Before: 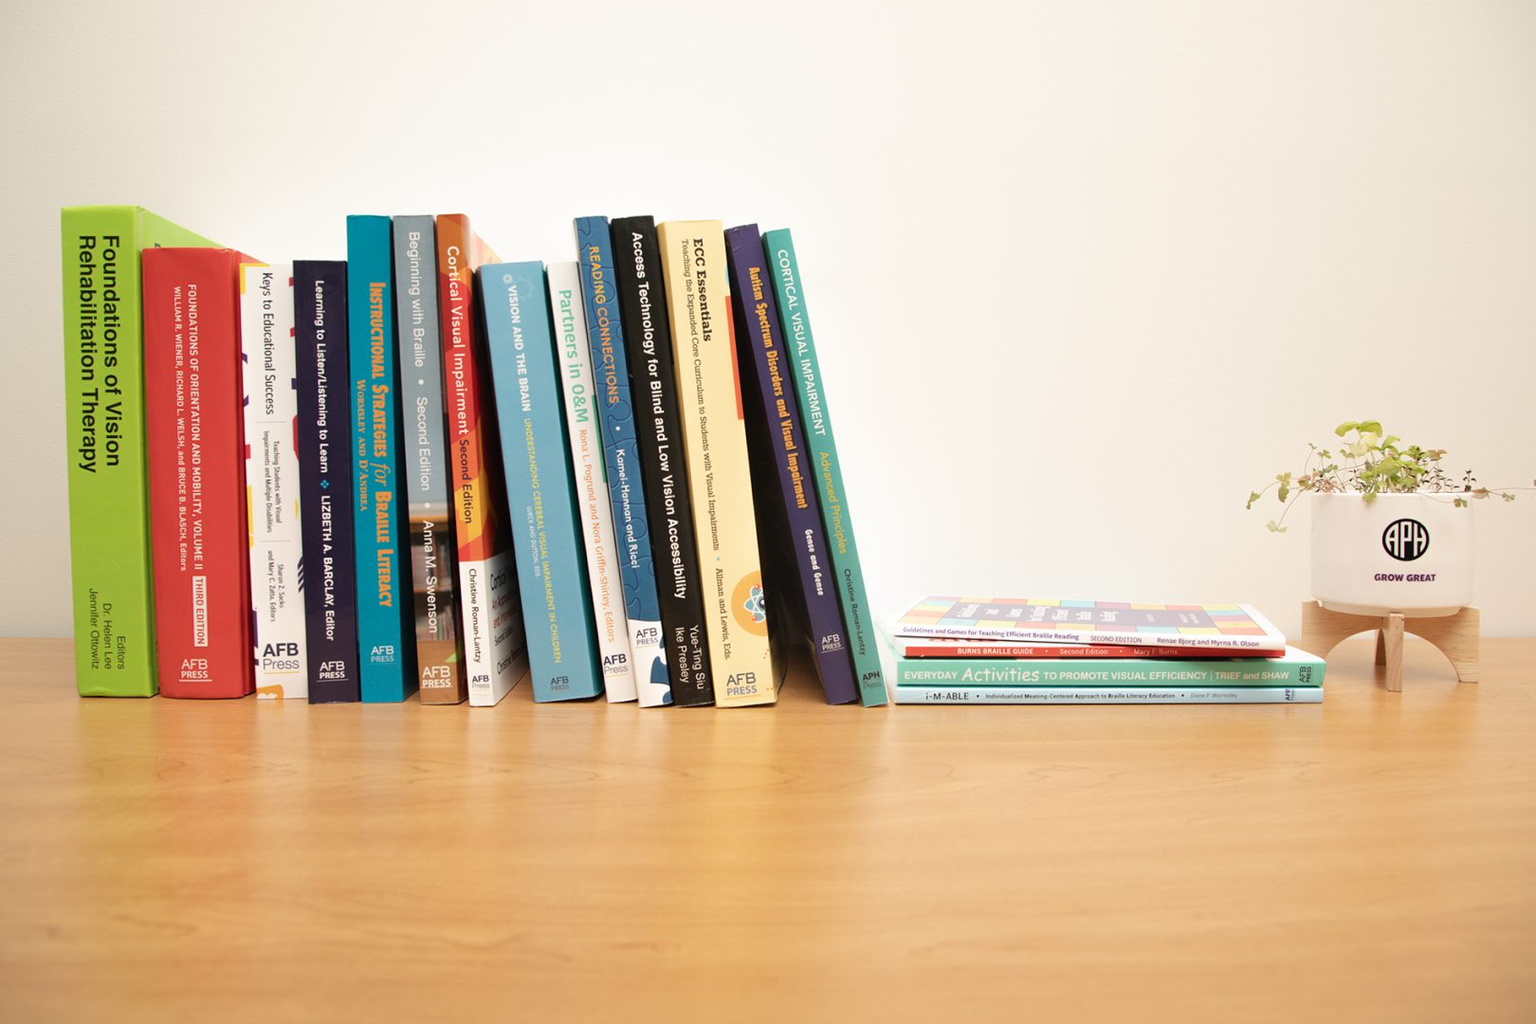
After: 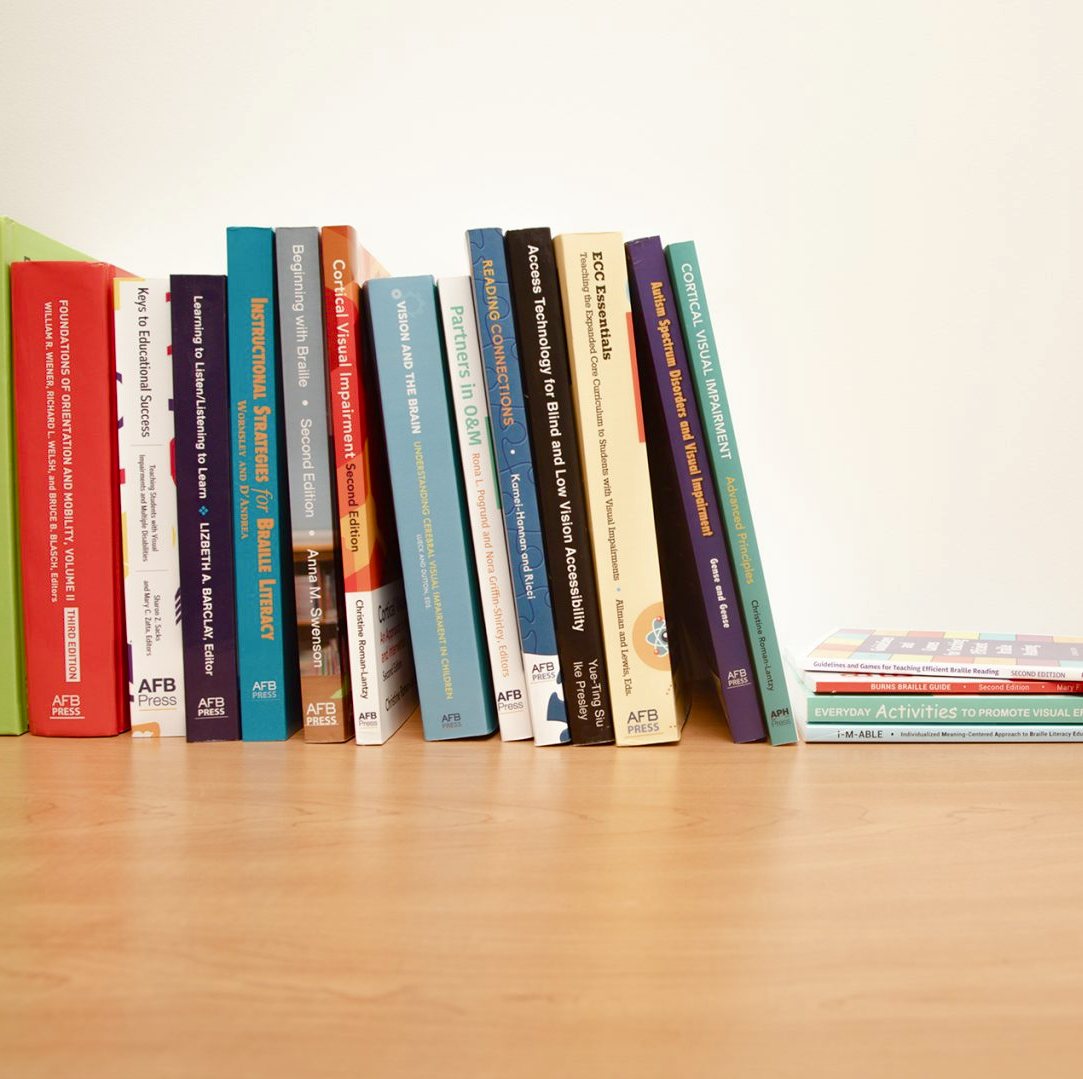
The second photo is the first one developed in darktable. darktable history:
color balance rgb: power › chroma 1.072%, power › hue 26.14°, perceptual saturation grading › global saturation 20%, perceptual saturation grading › highlights -49.902%, perceptual saturation grading › shadows 24.158%, perceptual brilliance grading › global brilliance 2.486%, perceptual brilliance grading › highlights -3.568%, global vibrance 9.924%
tone equalizer: -8 EV 0.085 EV, edges refinement/feathering 500, mask exposure compensation -1.57 EV, preserve details no
crop and rotate: left 8.598%, right 24.514%
